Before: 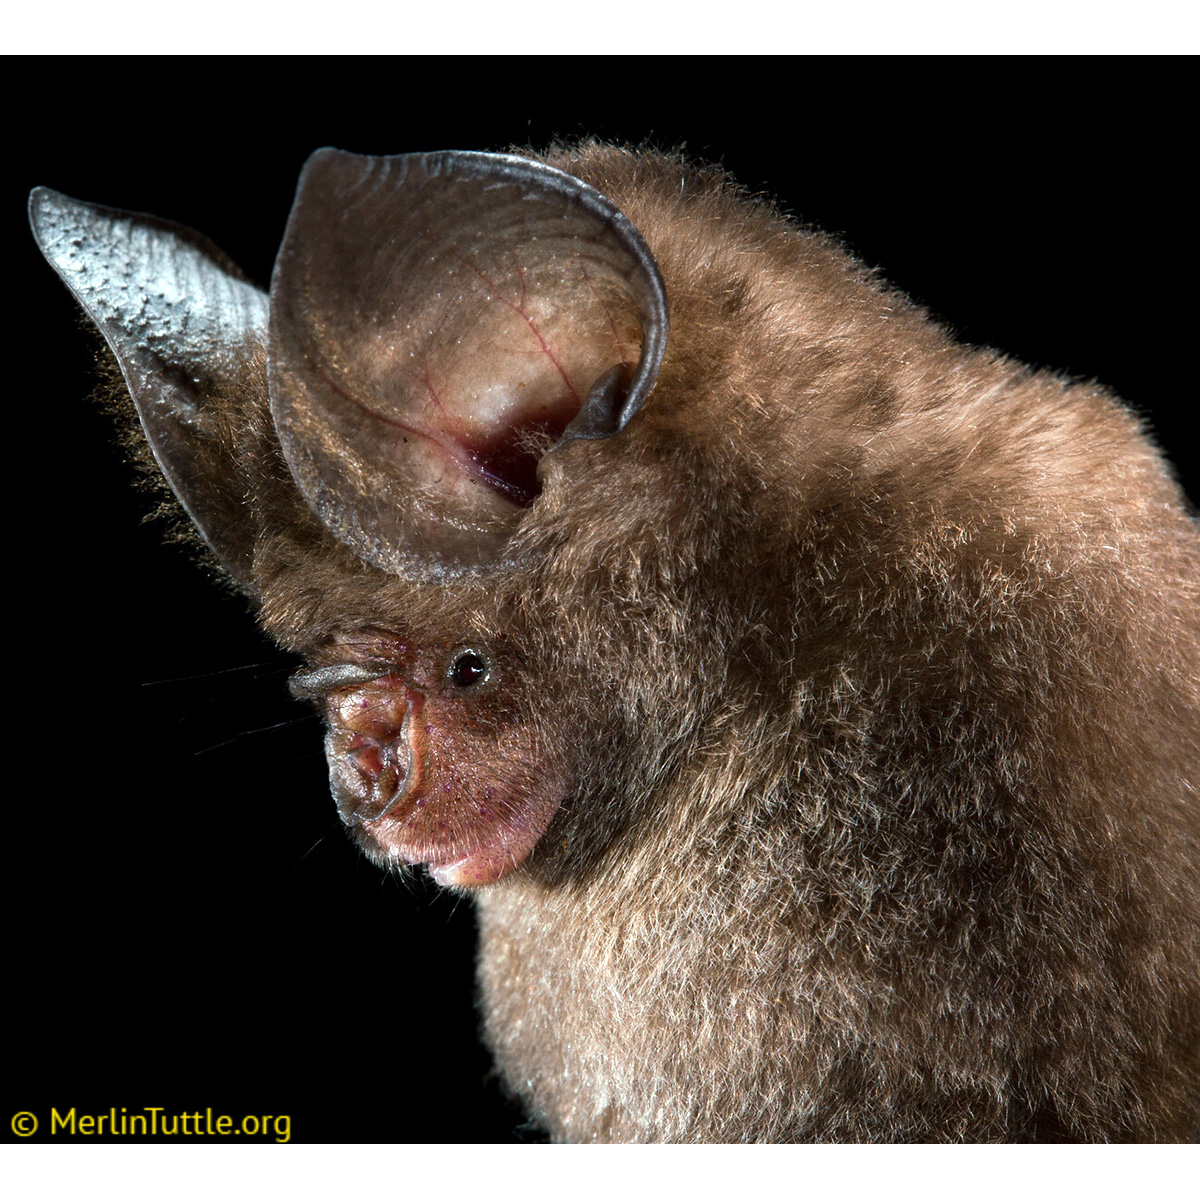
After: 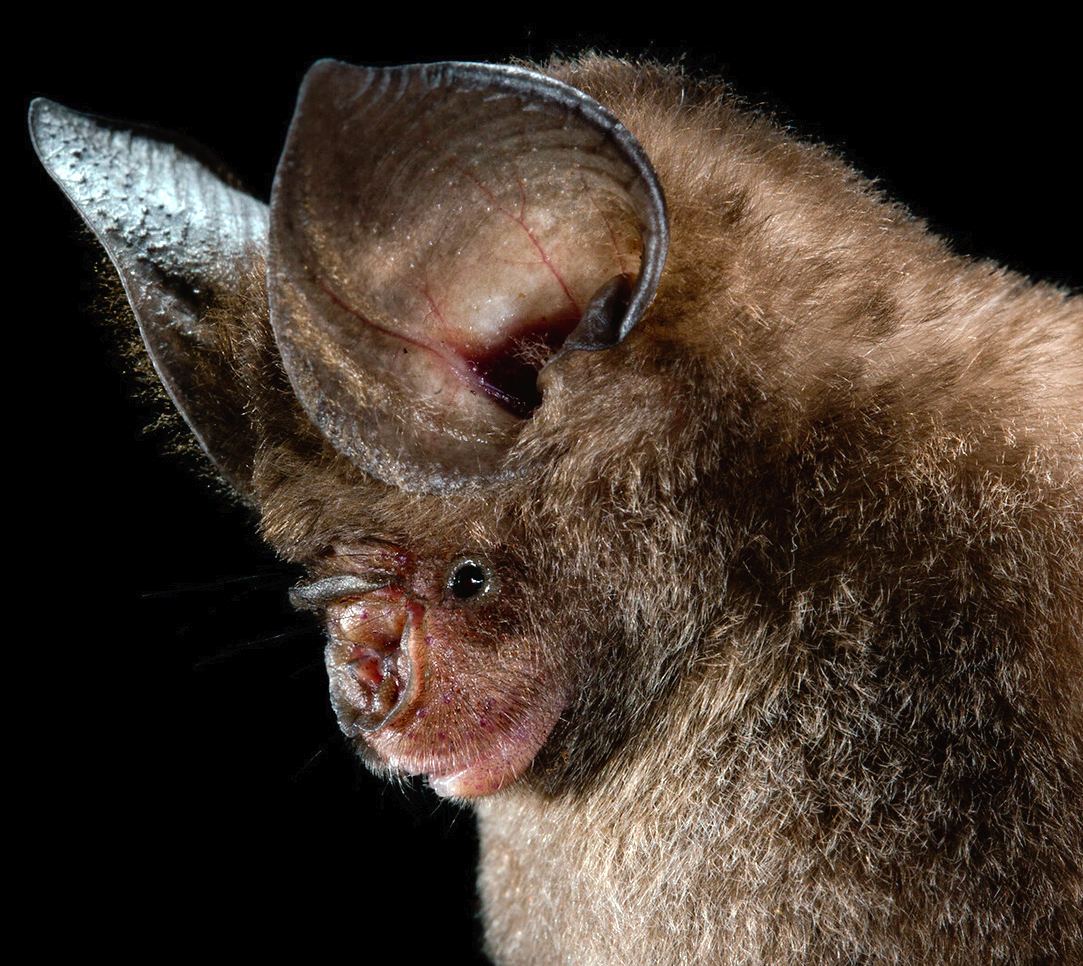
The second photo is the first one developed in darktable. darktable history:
crop: top 7.49%, right 9.717%, bottom 11.943%
tone curve: curves: ch0 [(0, 0) (0.003, 0.018) (0.011, 0.019) (0.025, 0.02) (0.044, 0.024) (0.069, 0.034) (0.1, 0.049) (0.136, 0.082) (0.177, 0.136) (0.224, 0.196) (0.277, 0.263) (0.335, 0.329) (0.399, 0.401) (0.468, 0.473) (0.543, 0.546) (0.623, 0.625) (0.709, 0.698) (0.801, 0.779) (0.898, 0.867) (1, 1)], preserve colors none
